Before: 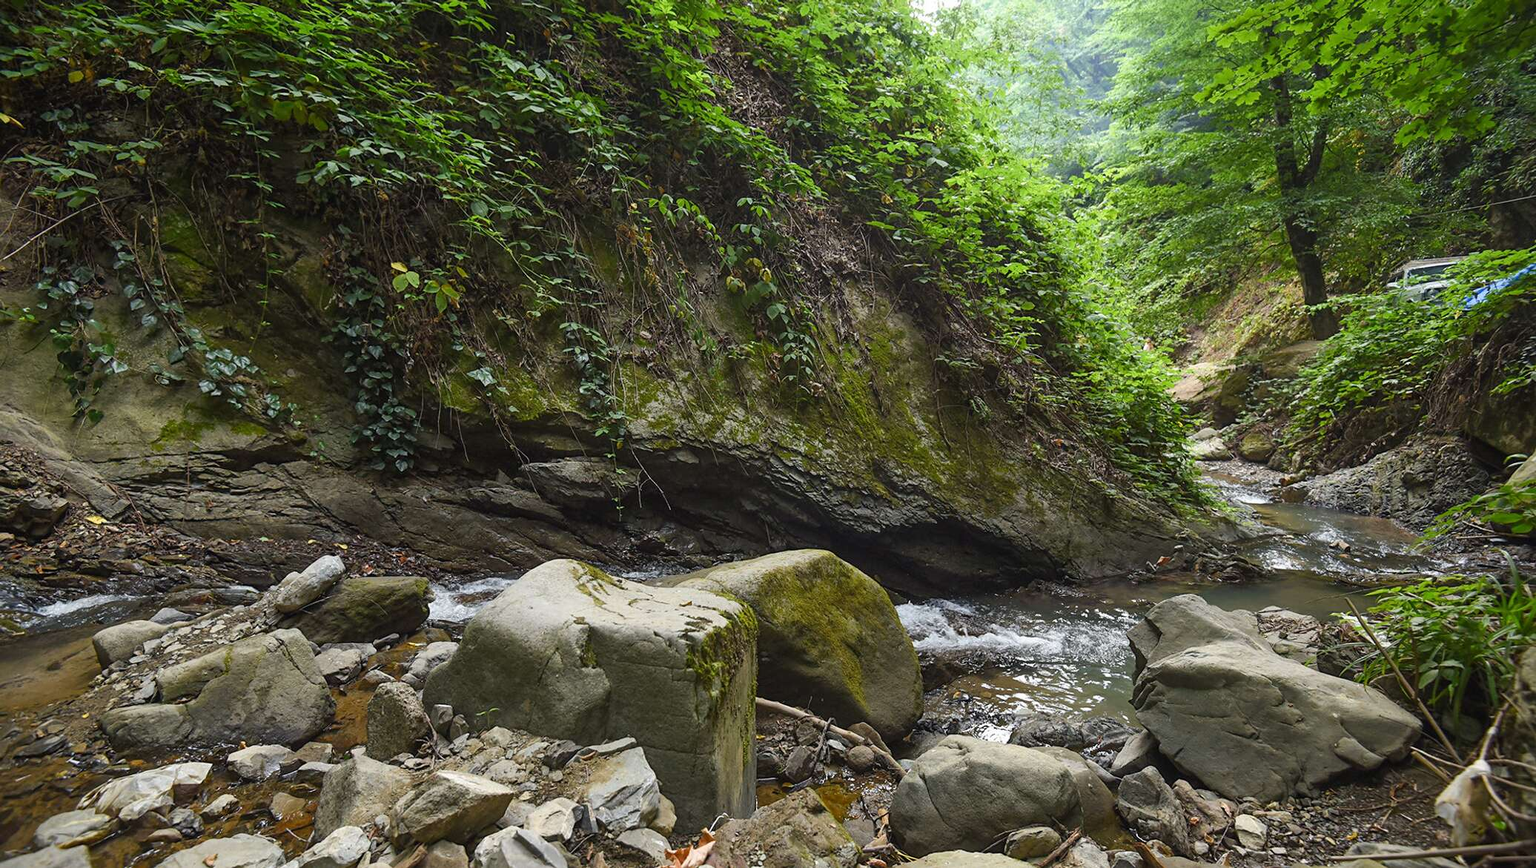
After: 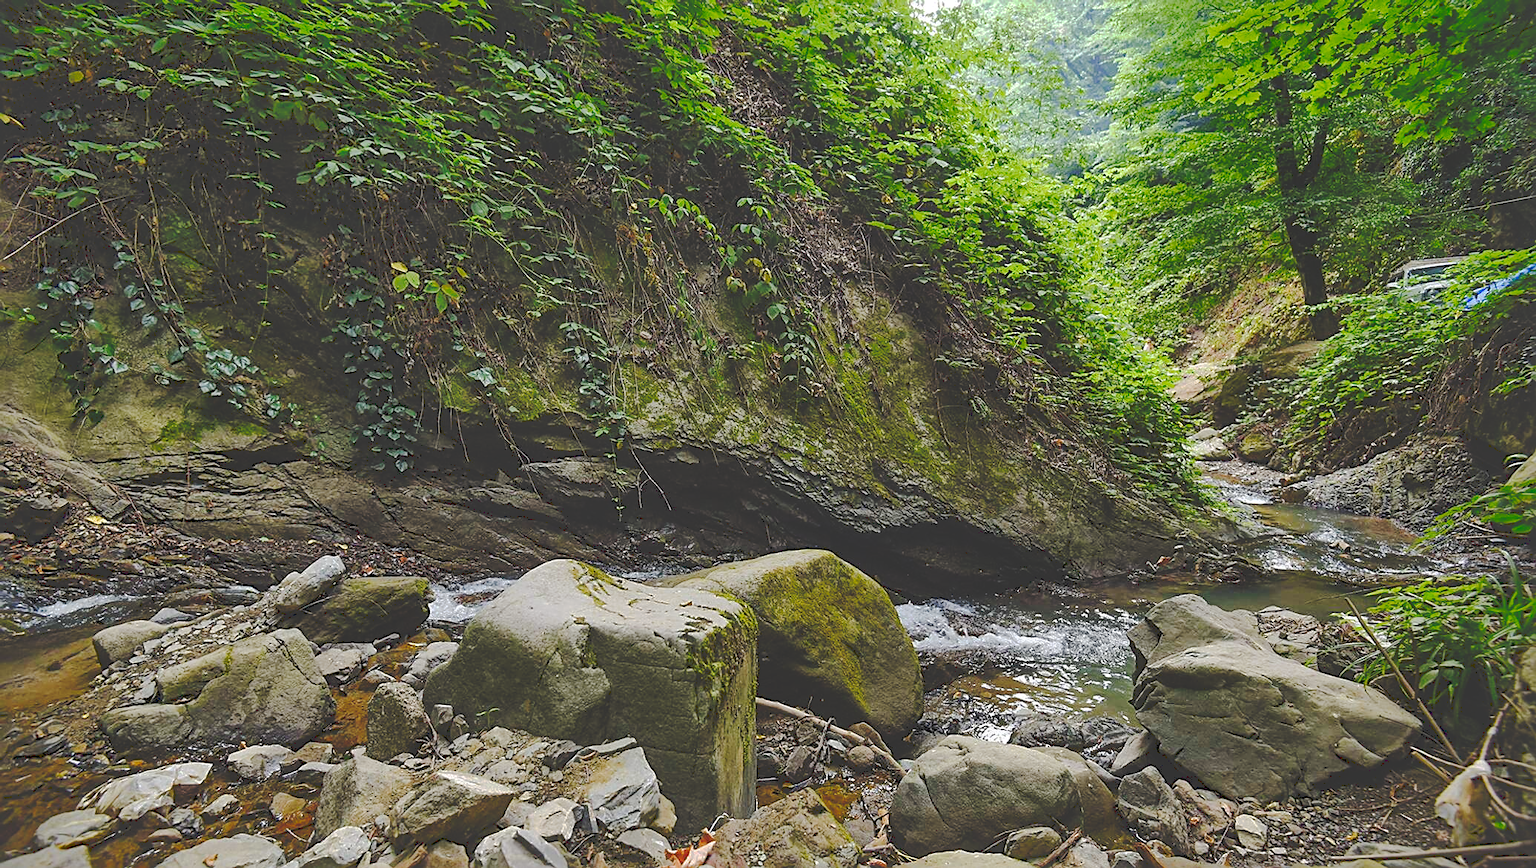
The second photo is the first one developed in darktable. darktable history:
haze removal: compatibility mode true, adaptive false
shadows and highlights: shadows 60, highlights -60
sharpen: on, module defaults
tone curve: curves: ch0 [(0, 0) (0.003, 0.14) (0.011, 0.141) (0.025, 0.141) (0.044, 0.142) (0.069, 0.146) (0.1, 0.151) (0.136, 0.16) (0.177, 0.182) (0.224, 0.214) (0.277, 0.272) (0.335, 0.35) (0.399, 0.453) (0.468, 0.548) (0.543, 0.634) (0.623, 0.715) (0.709, 0.778) (0.801, 0.848) (0.898, 0.902) (1, 1)], preserve colors none
